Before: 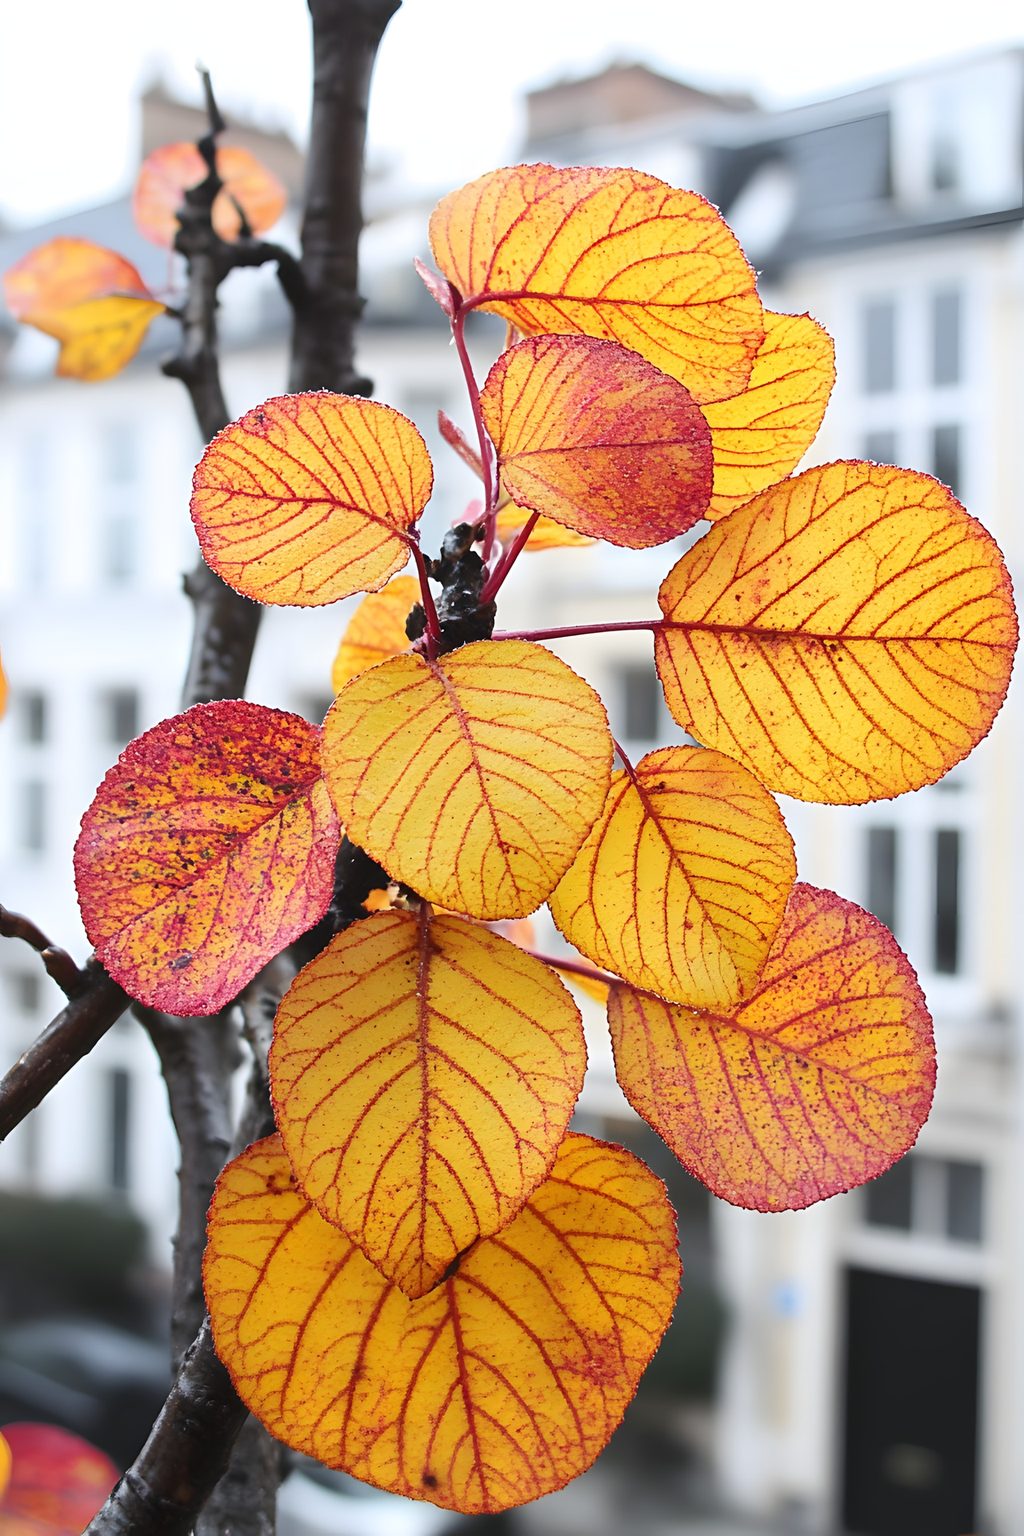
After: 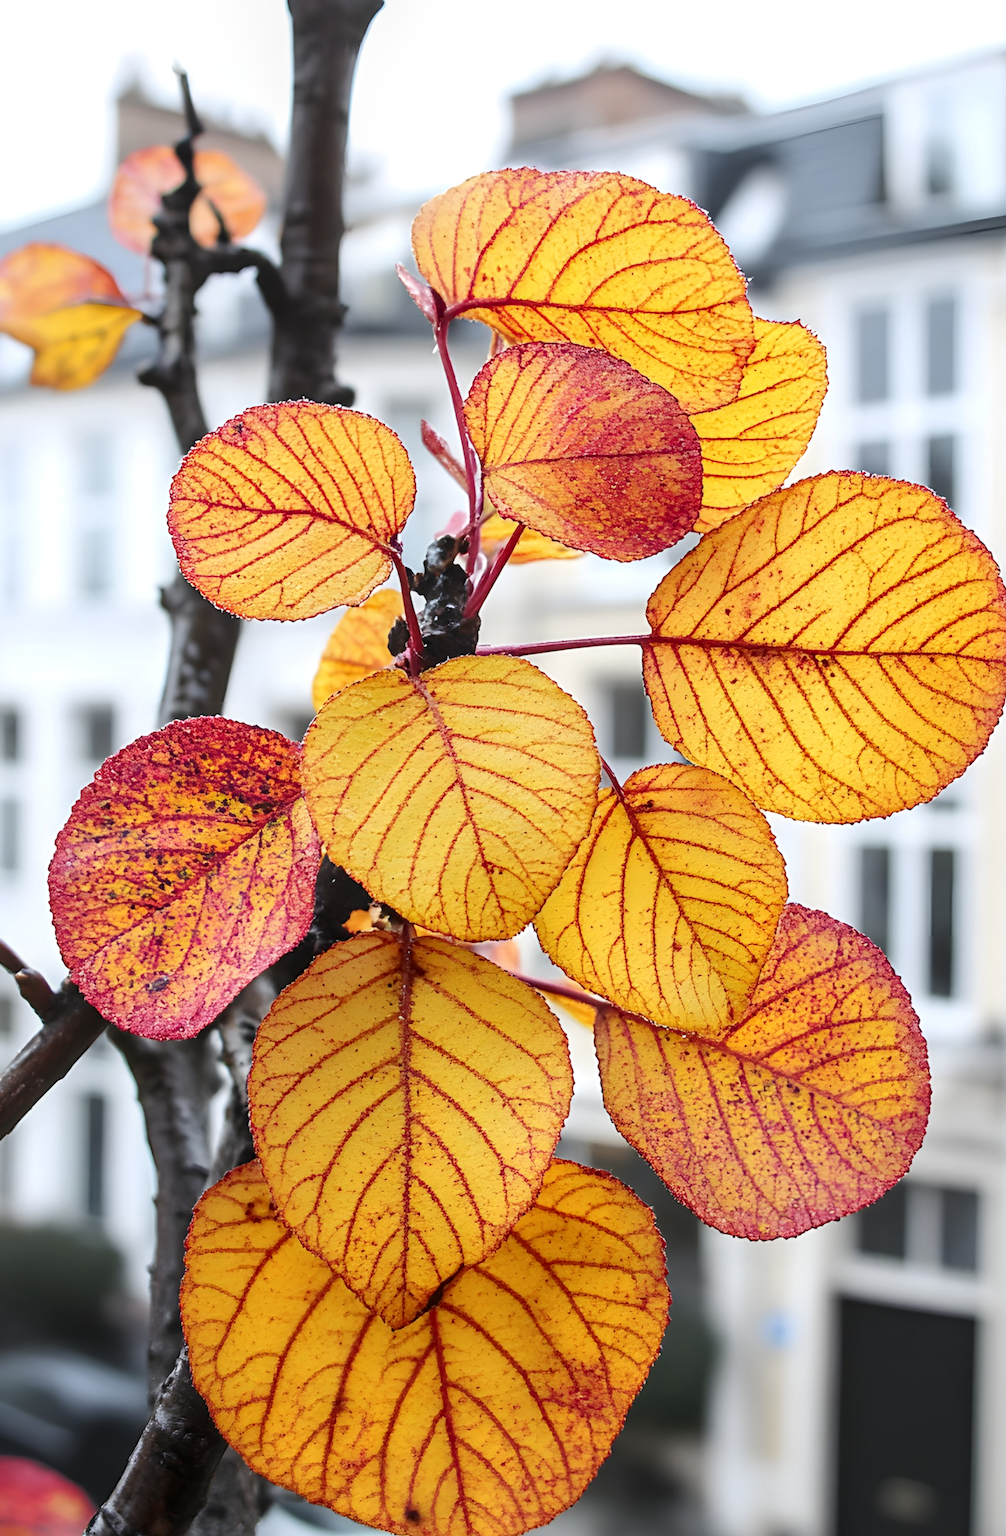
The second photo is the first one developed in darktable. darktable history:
local contrast: detail 130%
tone equalizer: edges refinement/feathering 500, mask exposure compensation -1.57 EV, preserve details no
crop and rotate: left 2.653%, right 1.213%, bottom 2.238%
